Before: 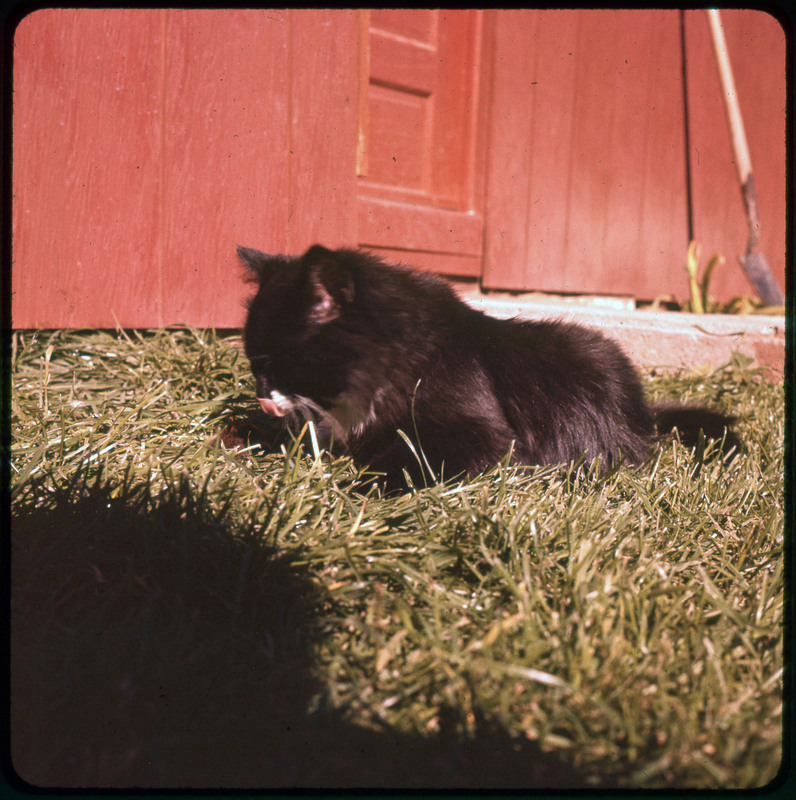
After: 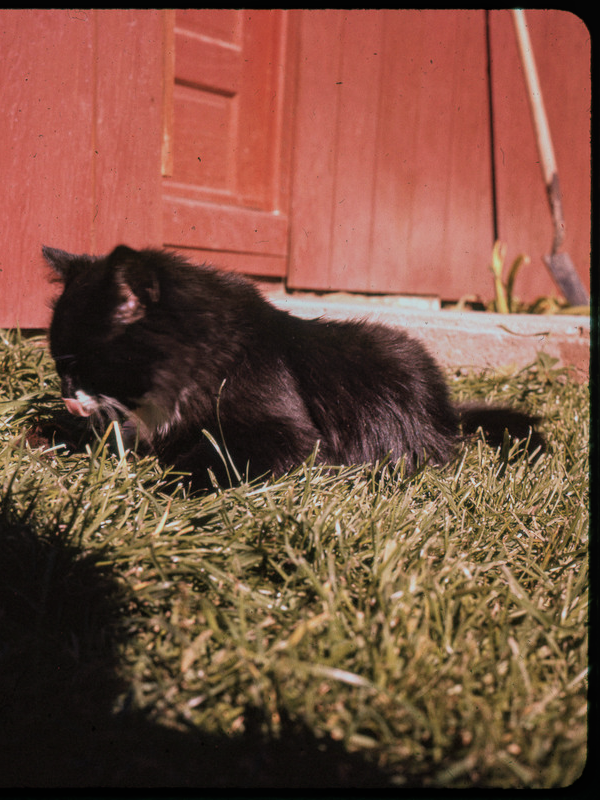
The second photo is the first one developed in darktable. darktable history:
crop and rotate: left 24.545%
local contrast: detail 110%
exposure: exposure -0.185 EV, compensate highlight preservation false
filmic rgb: middle gray luminance 9.49%, black relative exposure -10.57 EV, white relative exposure 3.44 EV, target black luminance 0%, hardness 5.98, latitude 59.51%, contrast 1.093, highlights saturation mix 6.13%, shadows ↔ highlights balance 29.37%
